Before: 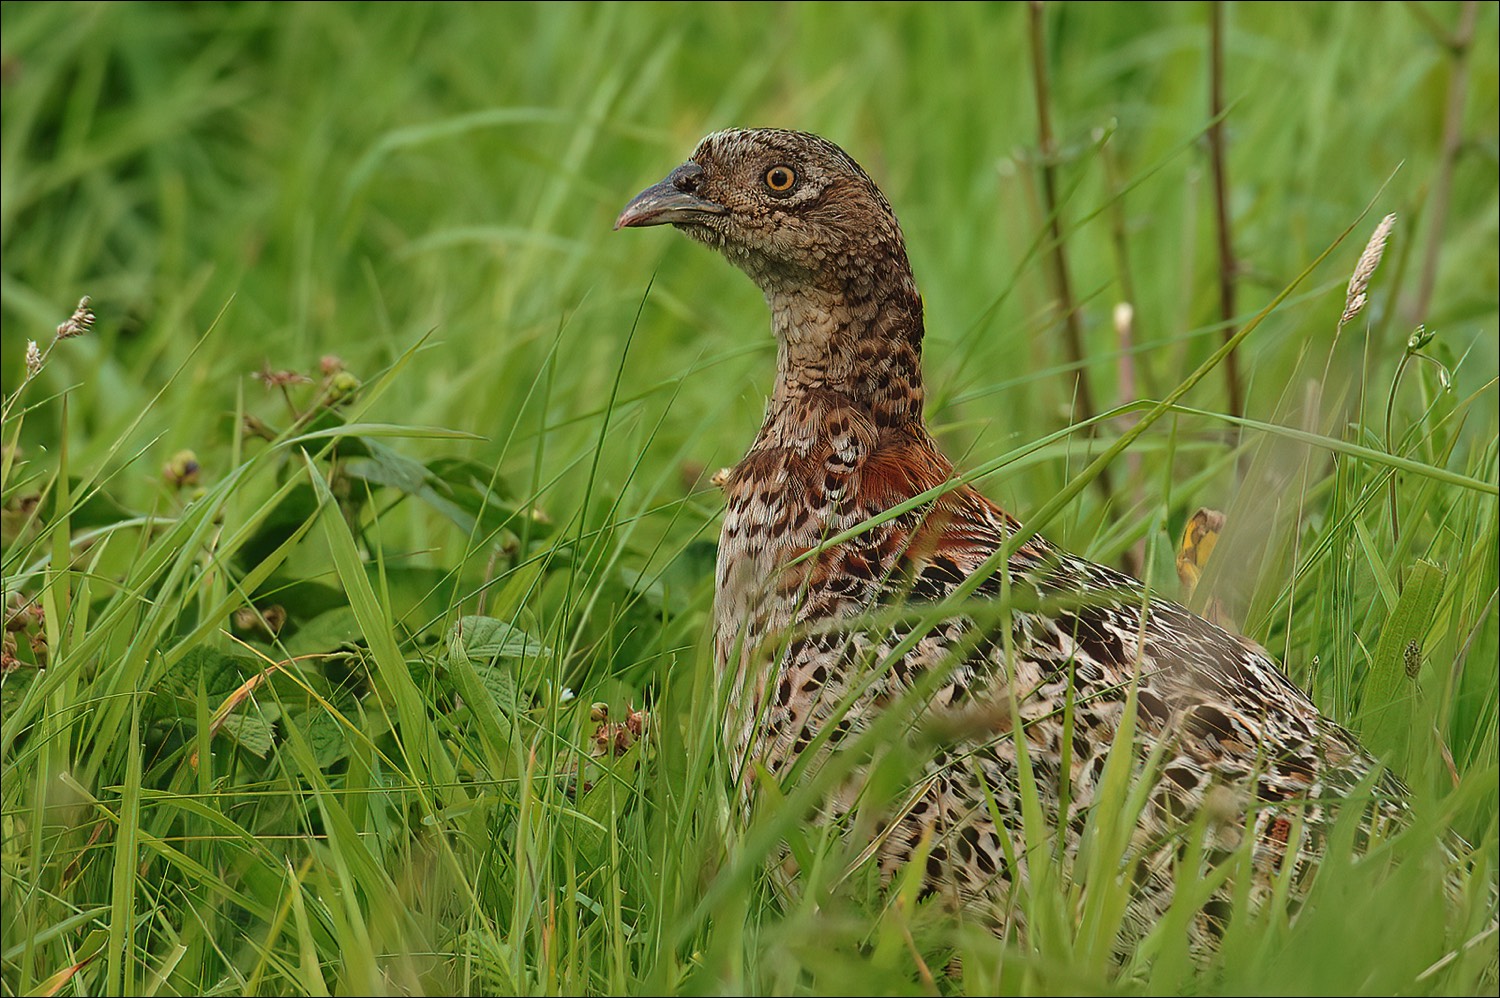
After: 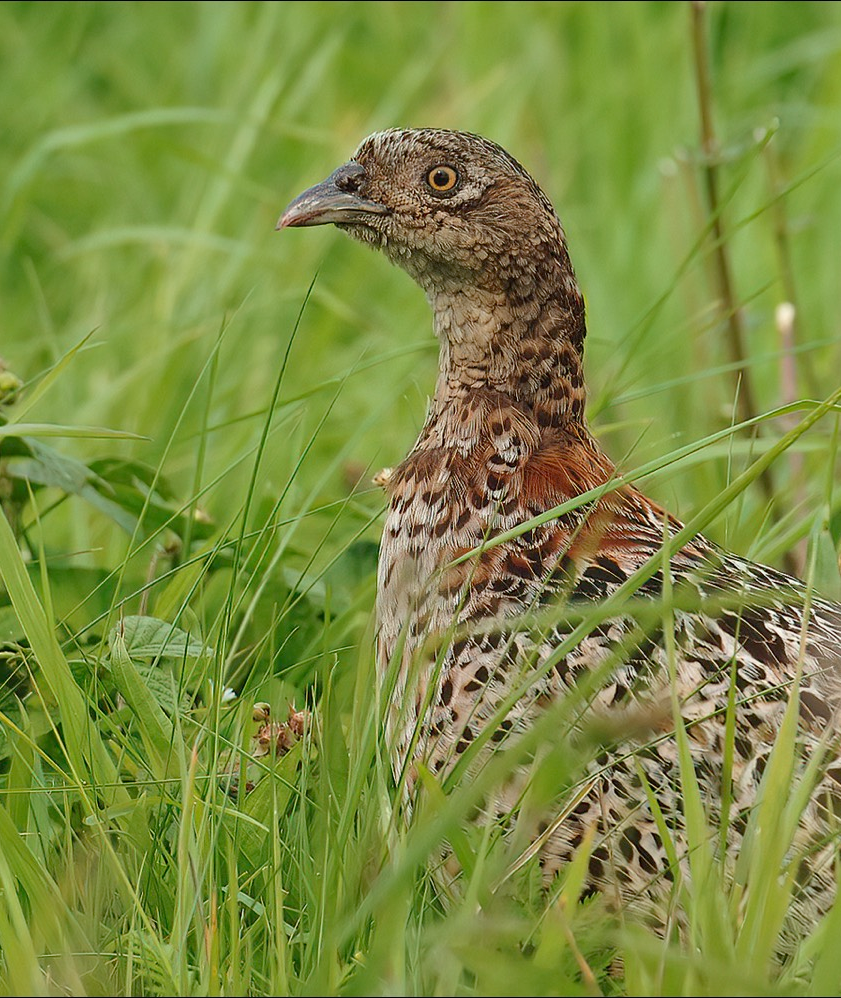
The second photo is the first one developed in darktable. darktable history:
crop and rotate: left 22.586%, right 21.338%
